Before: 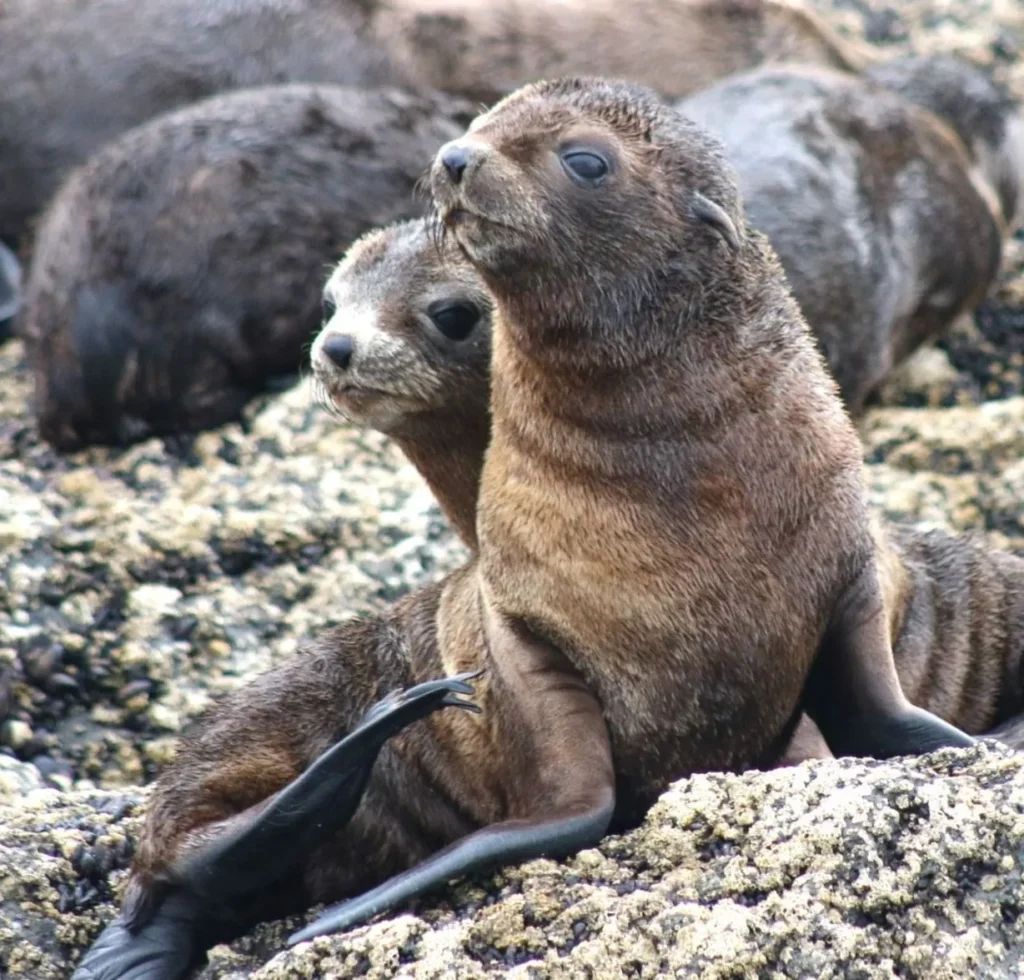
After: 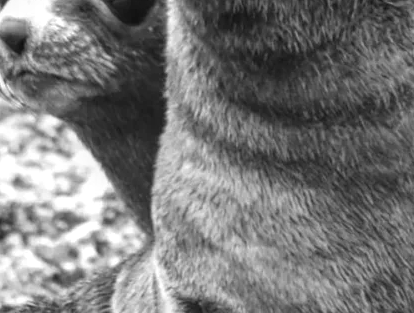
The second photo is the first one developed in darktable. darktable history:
crop: left 31.751%, top 32.172%, right 27.8%, bottom 35.83%
color correction: highlights a* 12.23, highlights b* 5.41
local contrast: on, module defaults
monochrome: a 16.06, b 15.48, size 1
